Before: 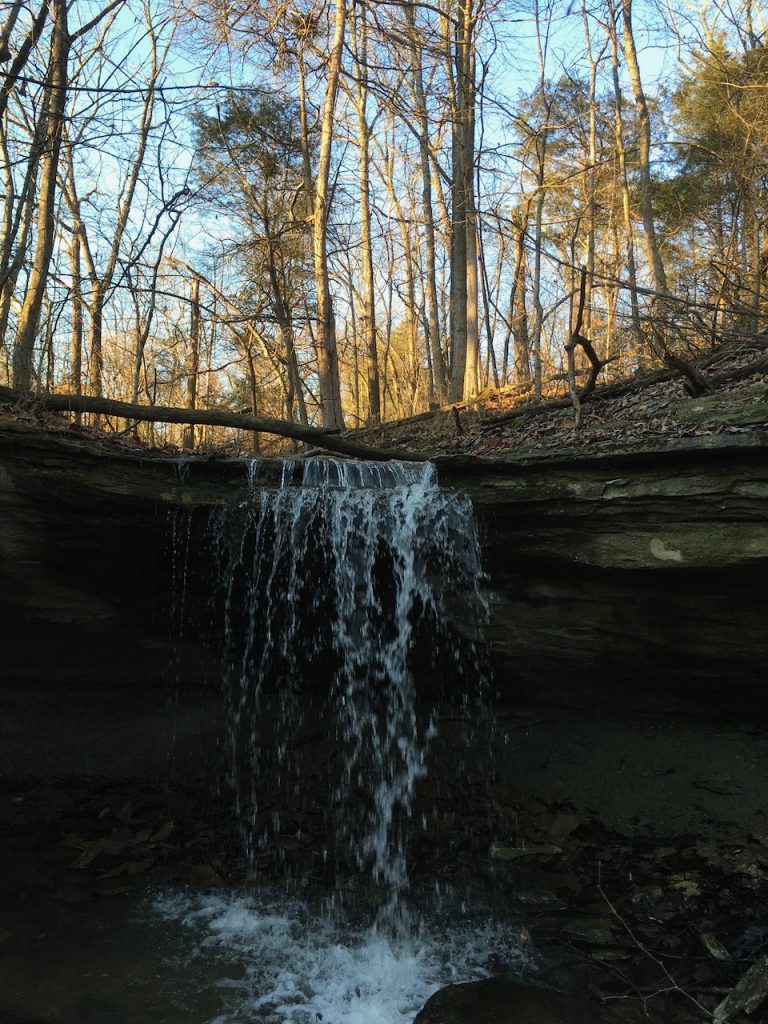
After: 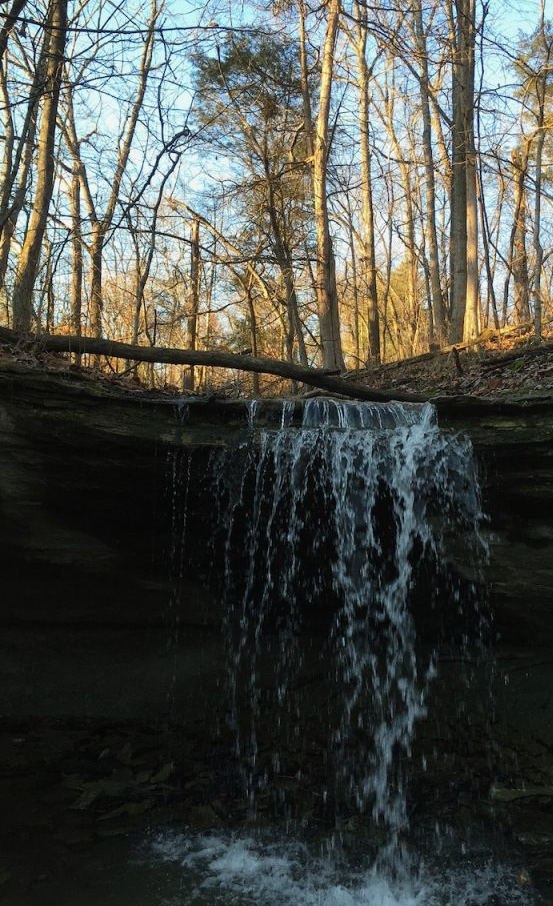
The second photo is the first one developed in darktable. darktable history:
crop: top 5.804%, right 27.904%, bottom 5.686%
